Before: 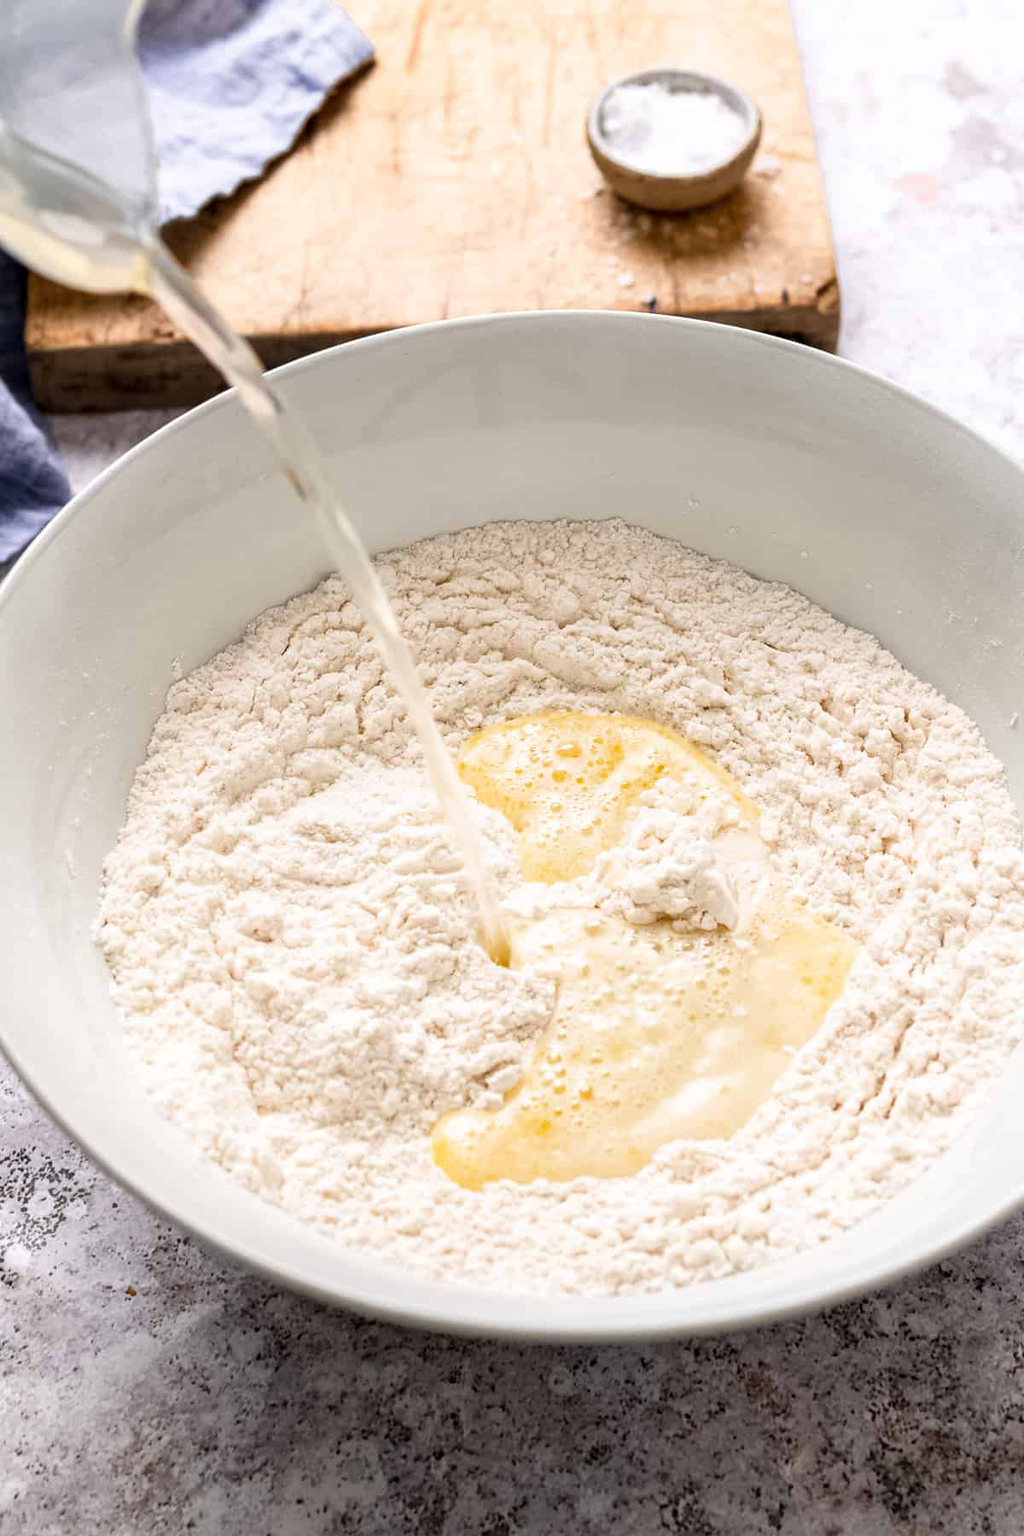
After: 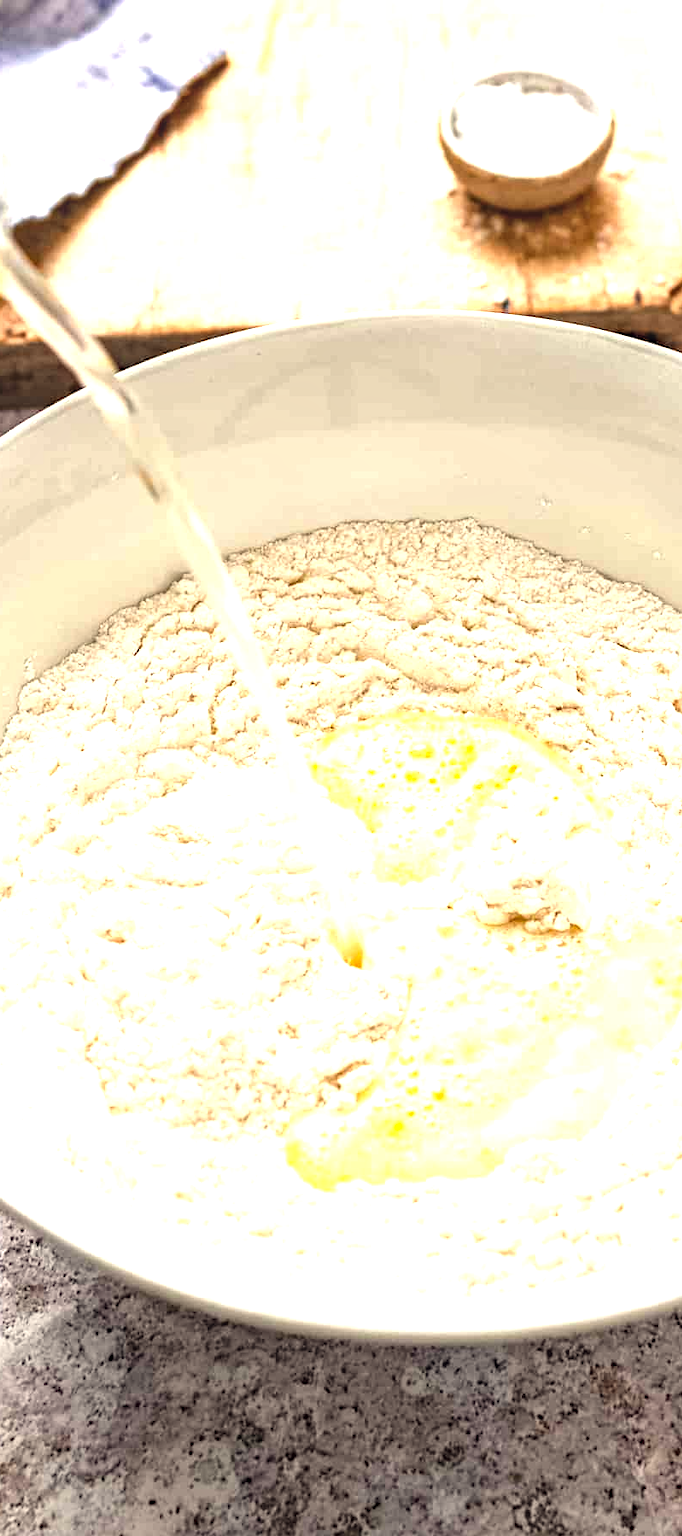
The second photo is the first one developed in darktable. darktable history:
exposure: black level correction -0.005, exposure 1 EV, compensate highlight preservation false
crop and rotate: left 14.436%, right 18.898%
haze removal: compatibility mode true, adaptive false
local contrast: detail 130%
white balance: red 1.029, blue 0.92
